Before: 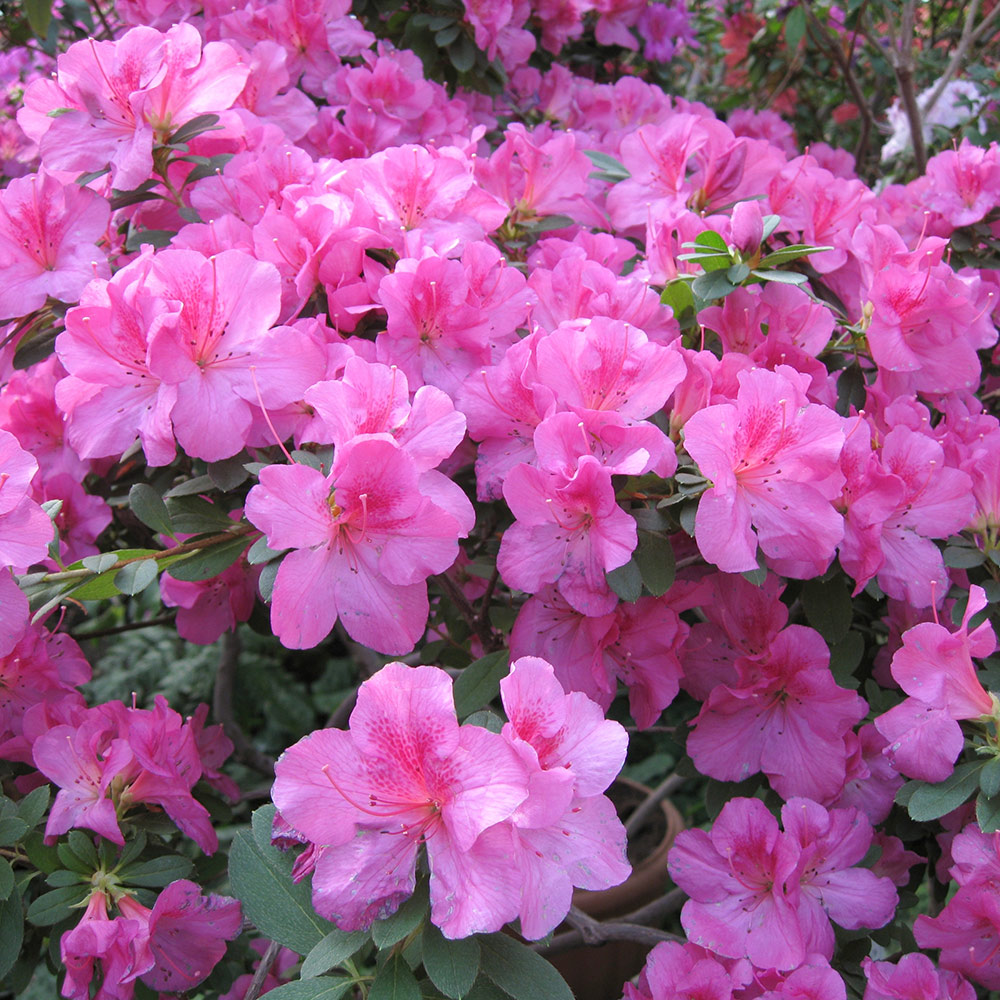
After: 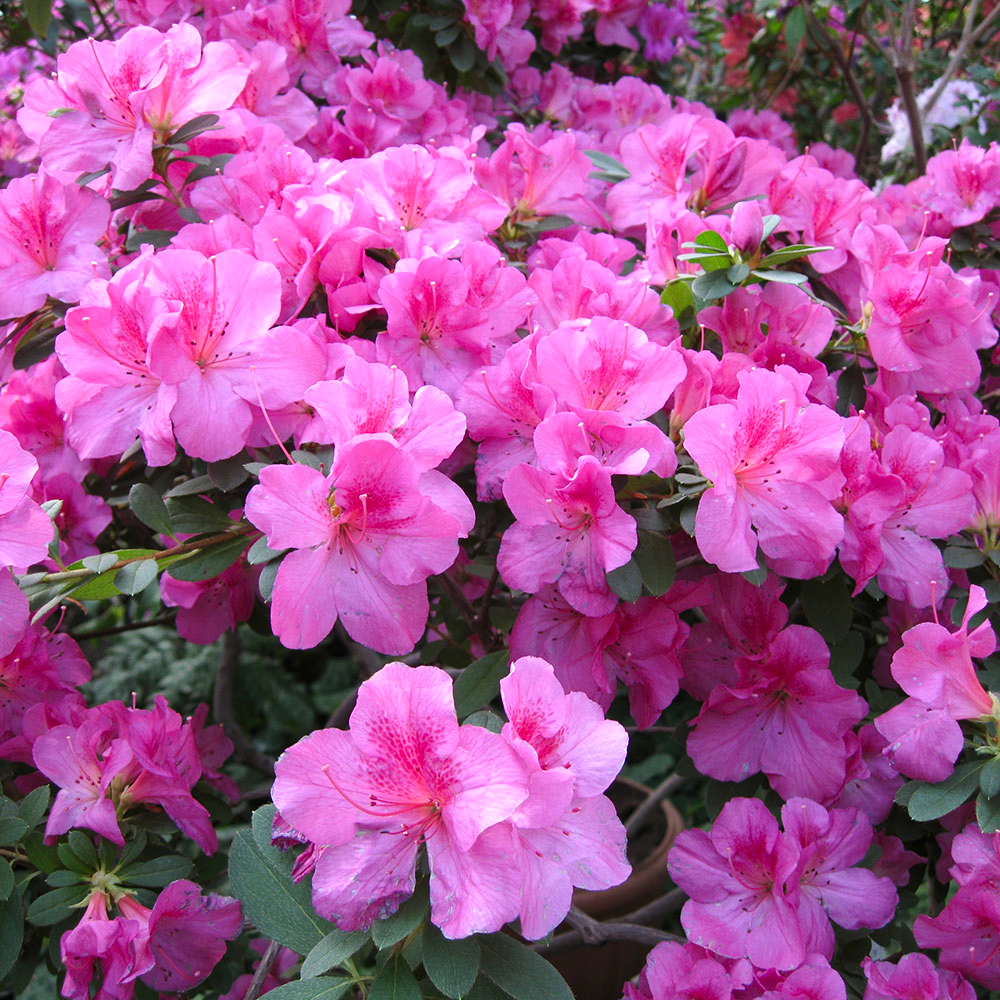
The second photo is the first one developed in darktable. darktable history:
contrast brightness saturation: contrast 0.153, brightness -0.009, saturation 0.103
